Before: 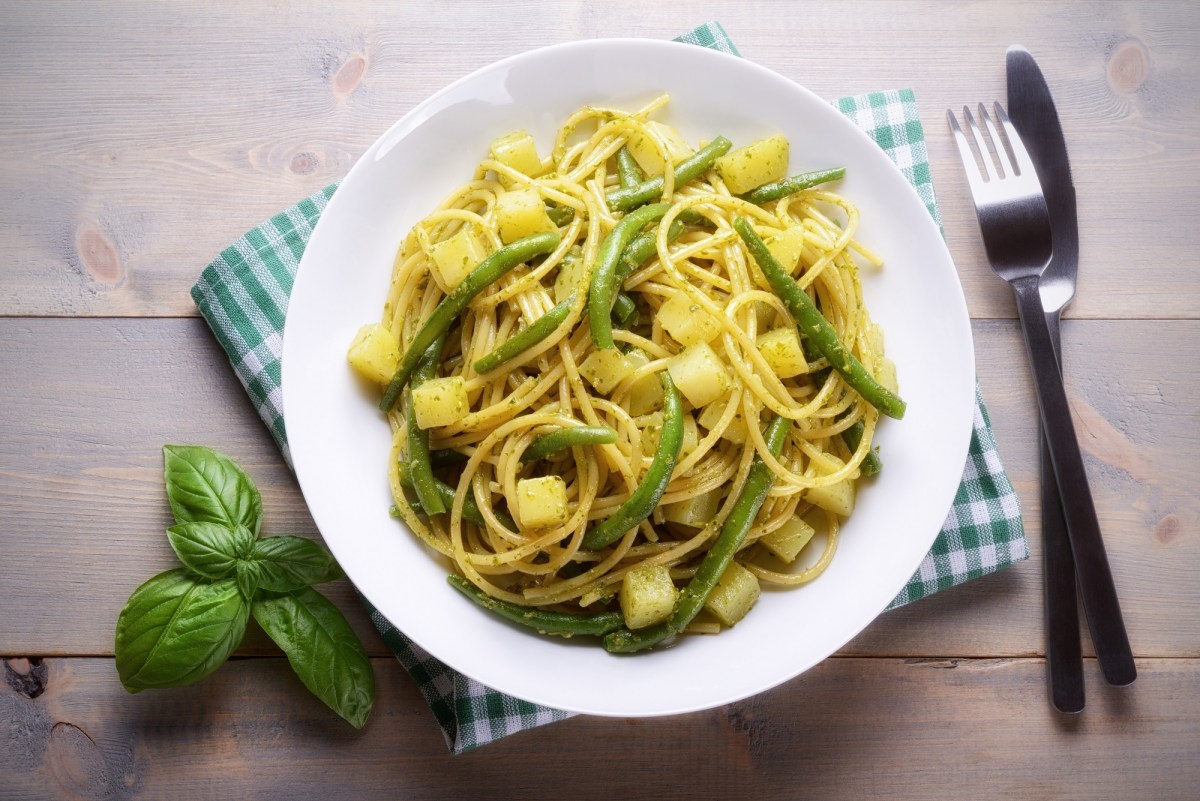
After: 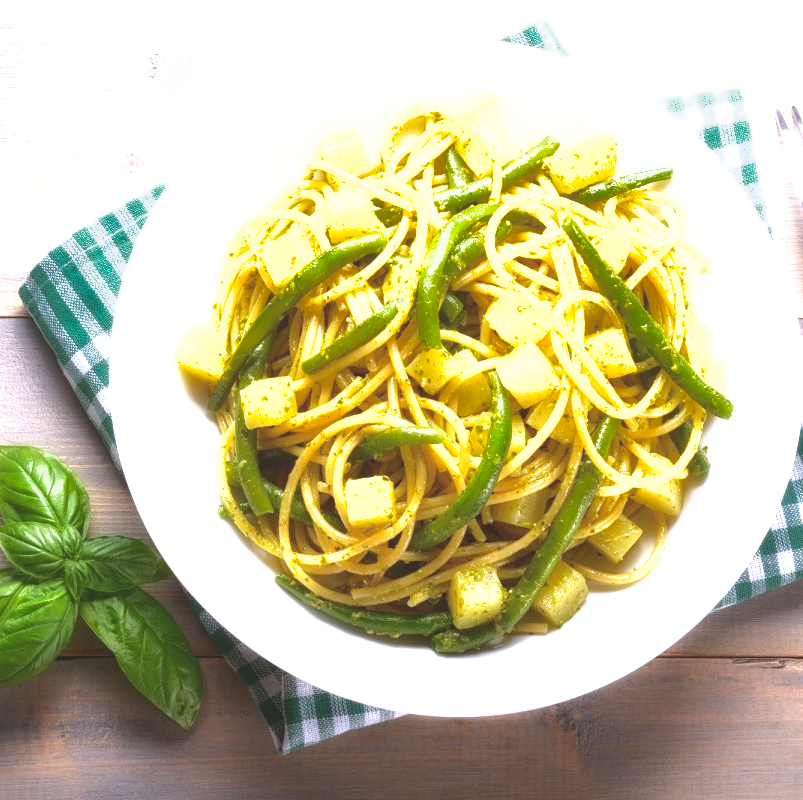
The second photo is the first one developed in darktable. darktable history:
exposure: black level correction -0.005, exposure 1 EV, compensate highlight preservation false
crop and rotate: left 14.413%, right 18.649%
shadows and highlights: on, module defaults
color zones: curves: ch0 [(0.25, 0.5) (0.636, 0.25) (0.75, 0.5)]
